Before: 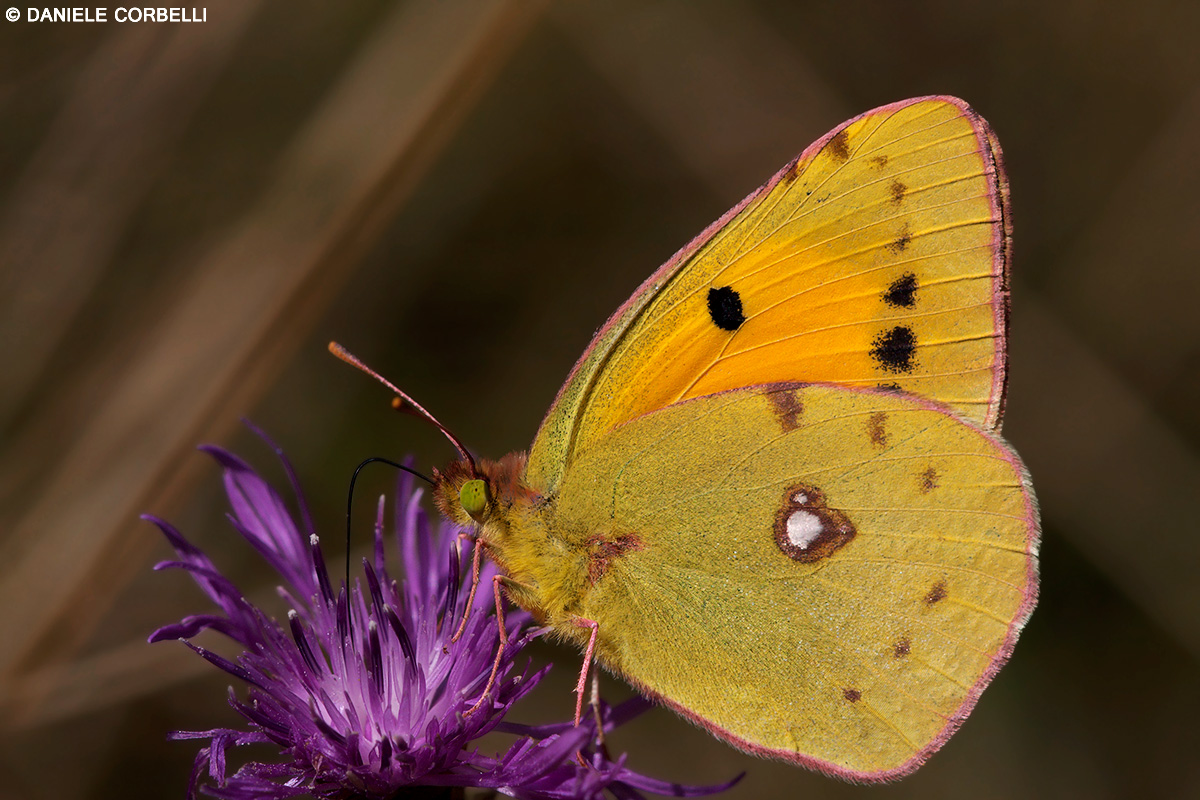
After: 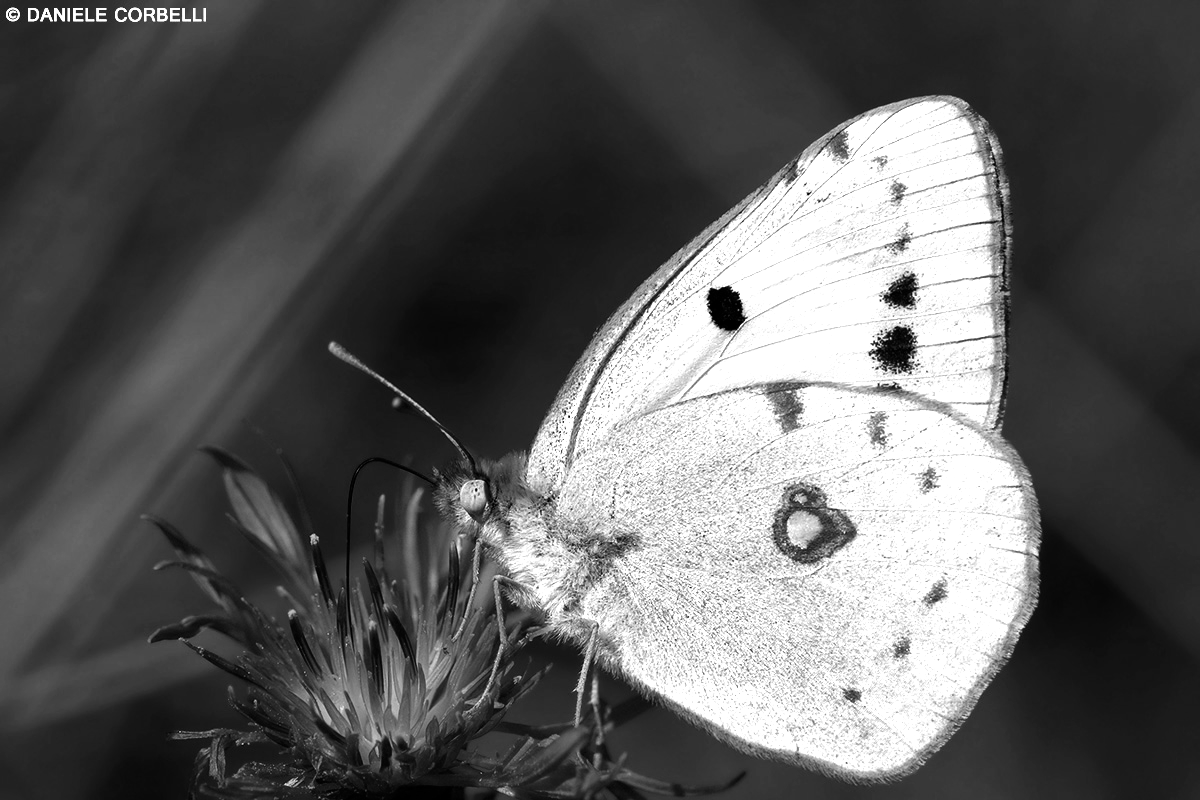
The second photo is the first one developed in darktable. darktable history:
white balance: red 0.978, blue 0.999
rgb levels: mode RGB, independent channels, levels [[0, 0.5, 1], [0, 0.521, 1], [0, 0.536, 1]]
color zones: curves: ch0 [(0, 0.554) (0.146, 0.662) (0.293, 0.86) (0.503, 0.774) (0.637, 0.106) (0.74, 0.072) (0.866, 0.488) (0.998, 0.569)]; ch1 [(0, 0) (0.143, 0) (0.286, 0) (0.429, 0) (0.571, 0) (0.714, 0) (0.857, 0)]
color correction: highlights a* 14.46, highlights b* 5.85, shadows a* -5.53, shadows b* -15.24, saturation 0.85
